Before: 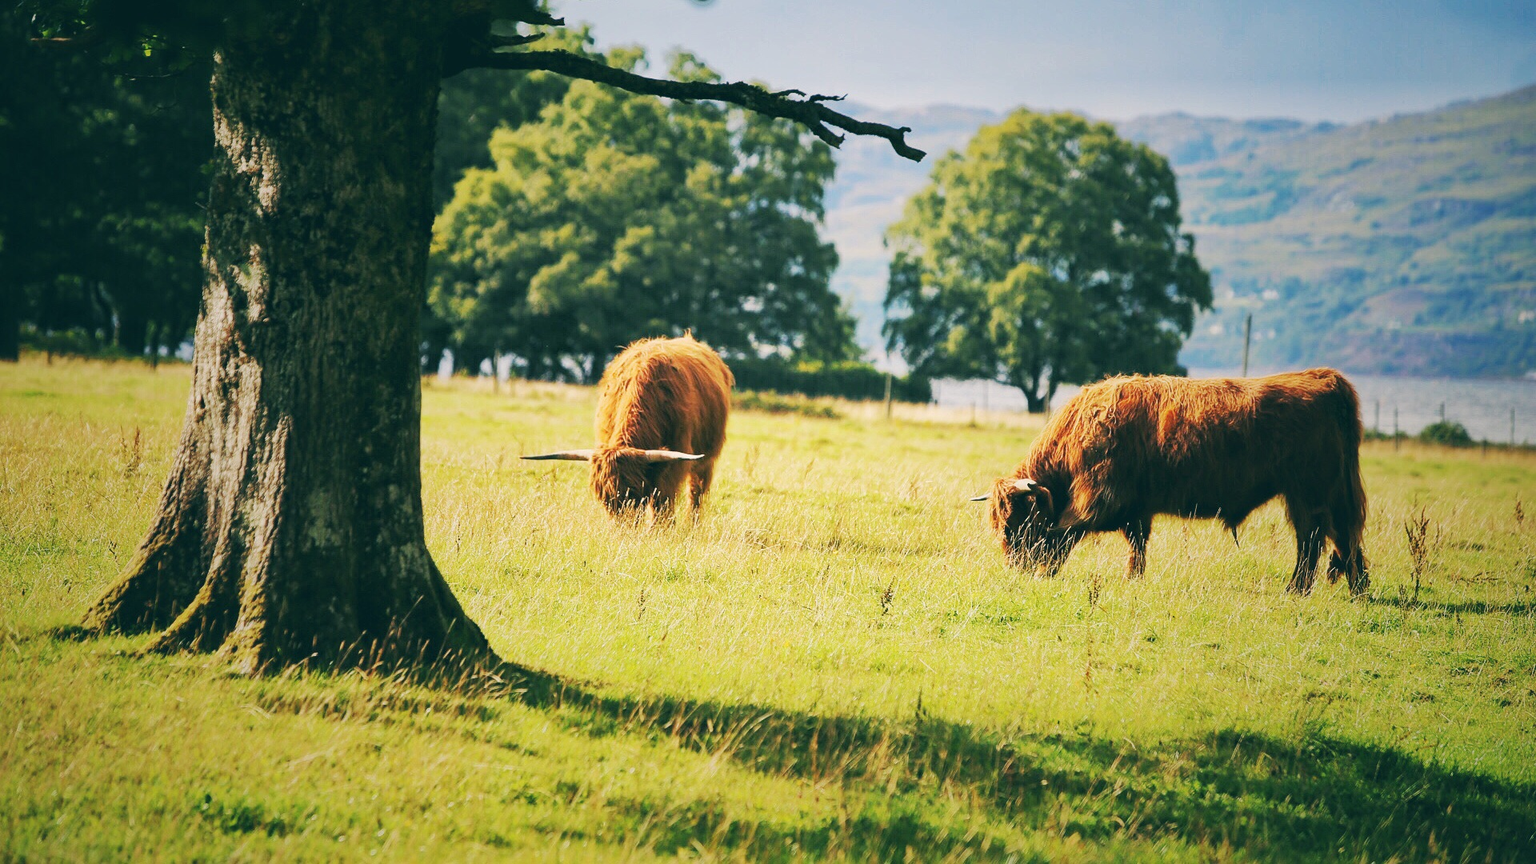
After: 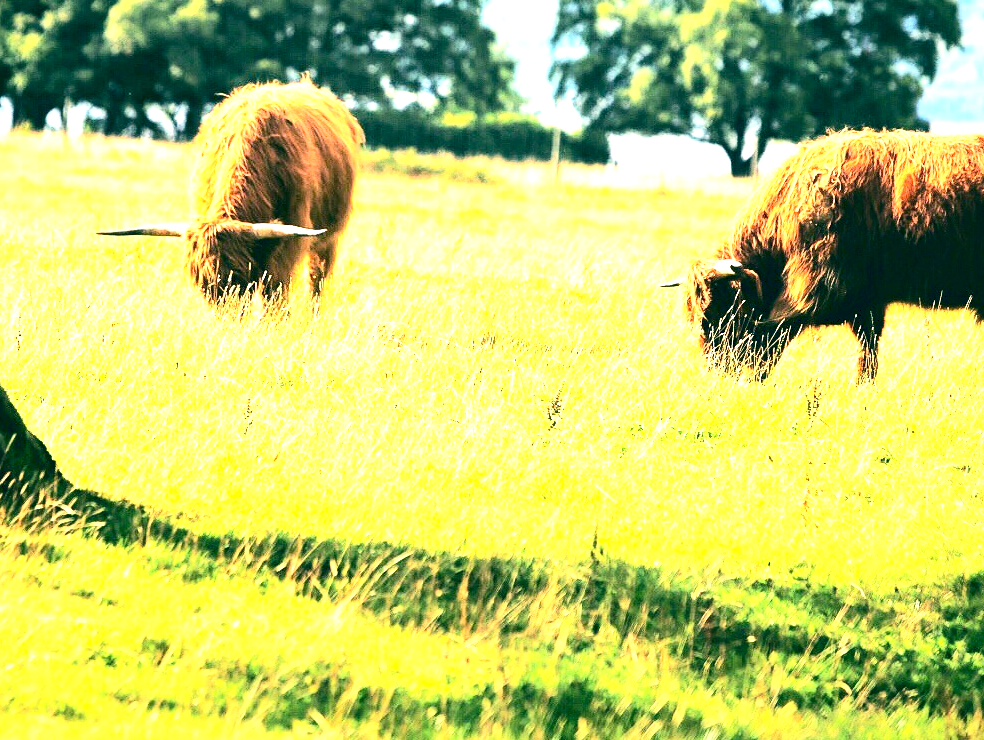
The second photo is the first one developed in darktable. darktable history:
contrast brightness saturation: contrast 0.271
levels: mode automatic, levels [0.031, 0.5, 0.969]
exposure: black level correction 0.009, exposure 1.428 EV
crop and rotate: left 28.864%, top 31.433%, right 19.837%
